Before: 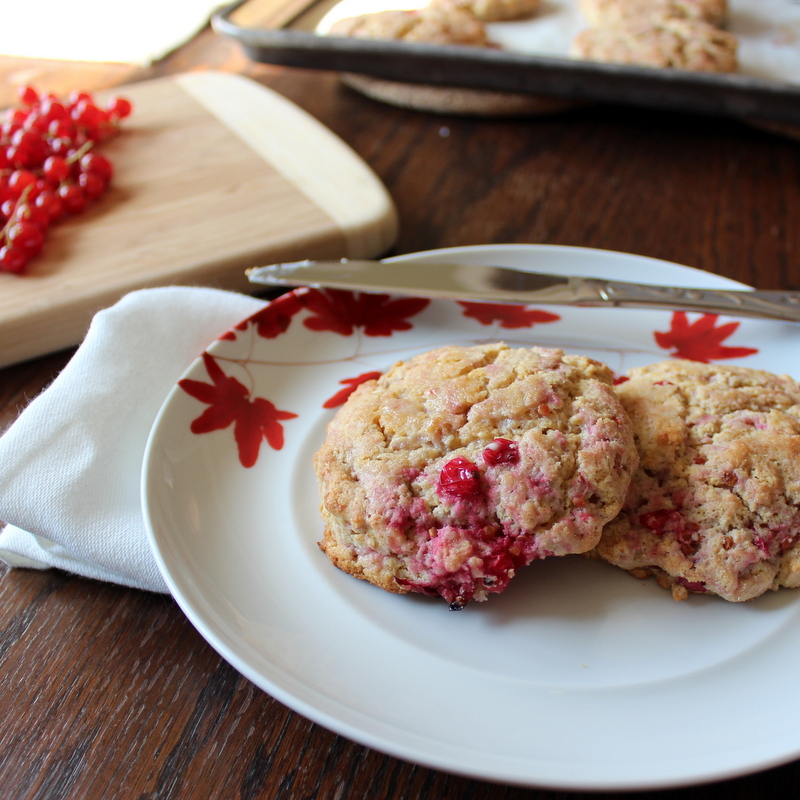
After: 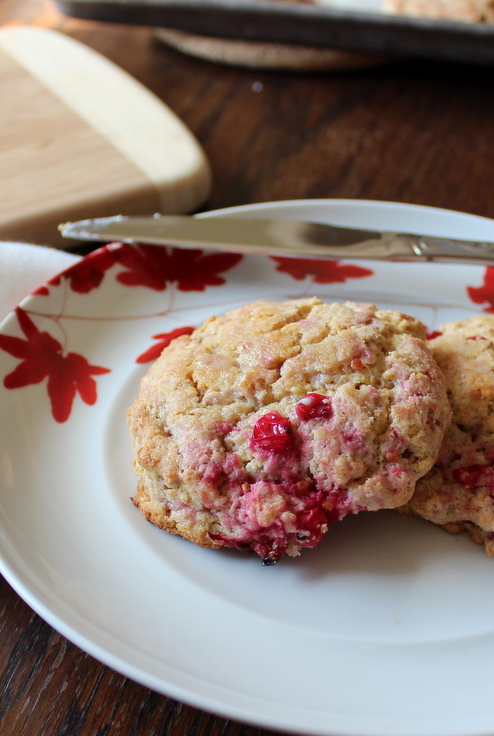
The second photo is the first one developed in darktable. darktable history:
crop and rotate: left 23.396%, top 5.645%, right 14.789%, bottom 2.268%
tone curve: curves: ch0 [(0, 0) (0.003, 0.003) (0.011, 0.011) (0.025, 0.025) (0.044, 0.044) (0.069, 0.069) (0.1, 0.099) (0.136, 0.135) (0.177, 0.176) (0.224, 0.223) (0.277, 0.275) (0.335, 0.333) (0.399, 0.396) (0.468, 0.465) (0.543, 0.541) (0.623, 0.622) (0.709, 0.708) (0.801, 0.8) (0.898, 0.897) (1, 1)], preserve colors none
